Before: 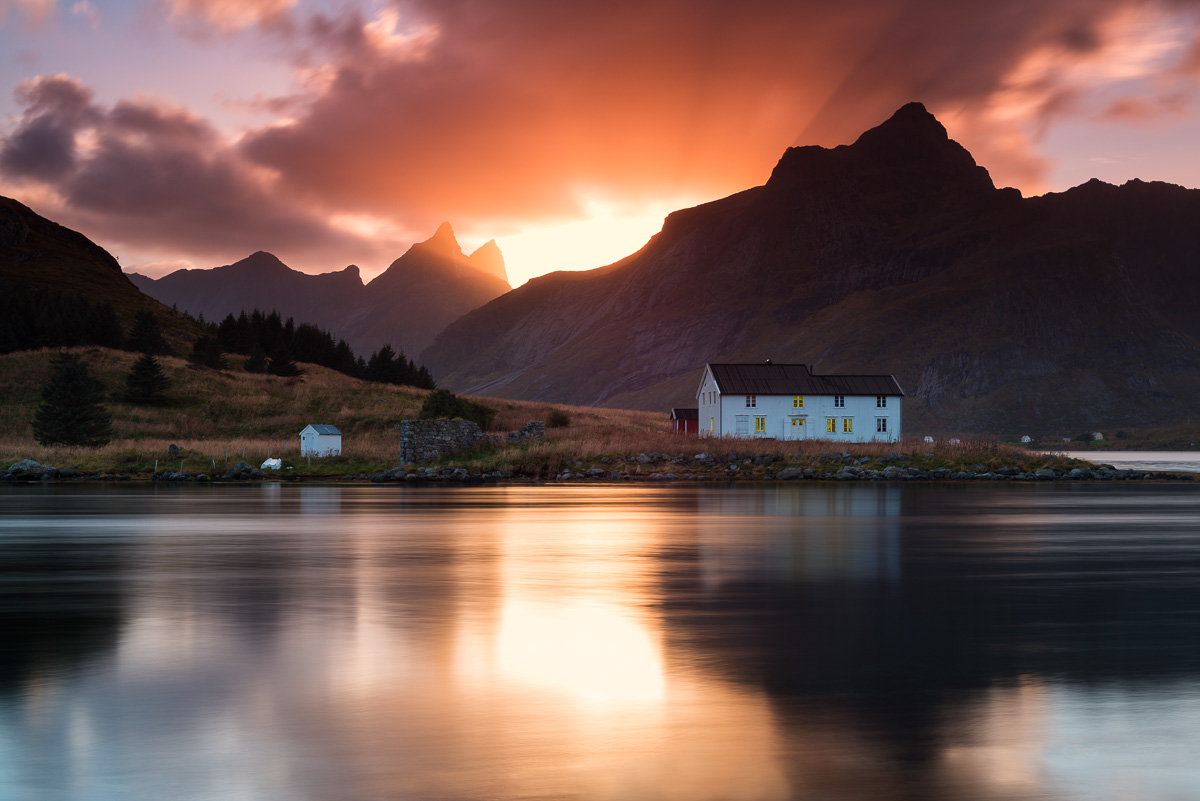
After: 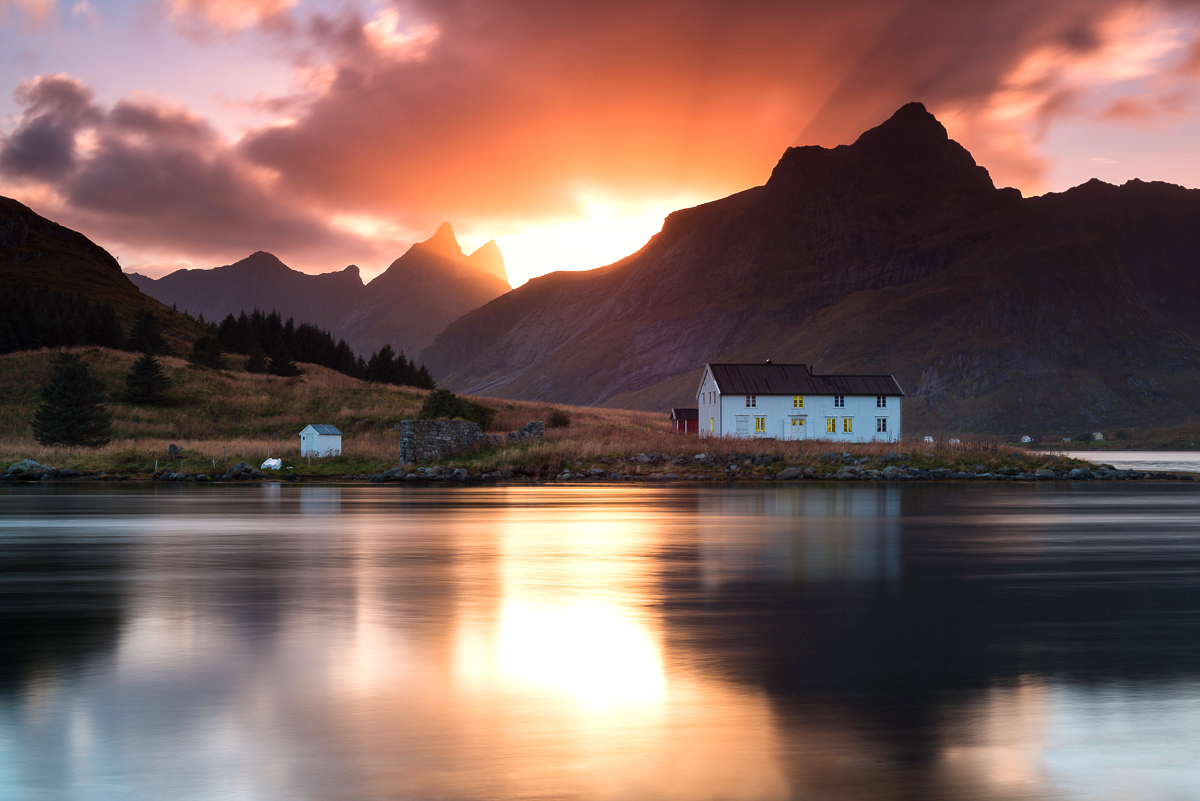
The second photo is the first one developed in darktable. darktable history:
exposure: exposure 0.376 EV, compensate highlight preservation false
